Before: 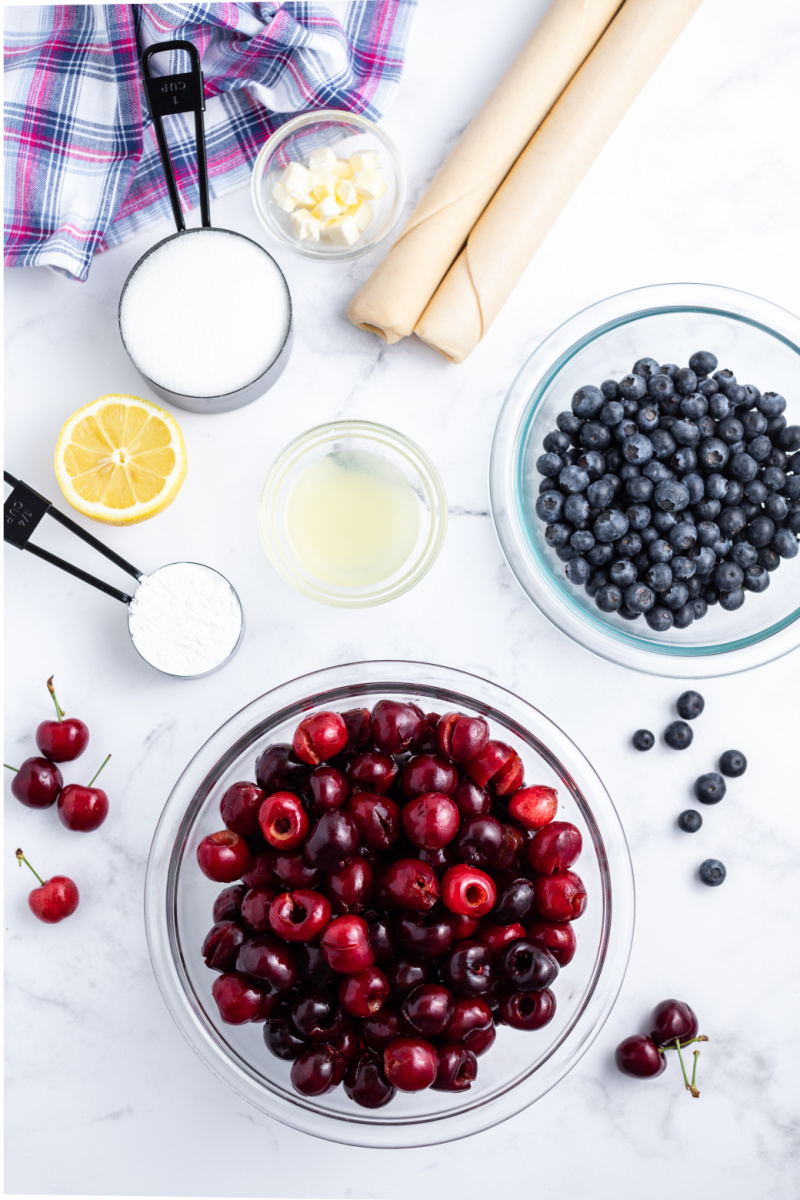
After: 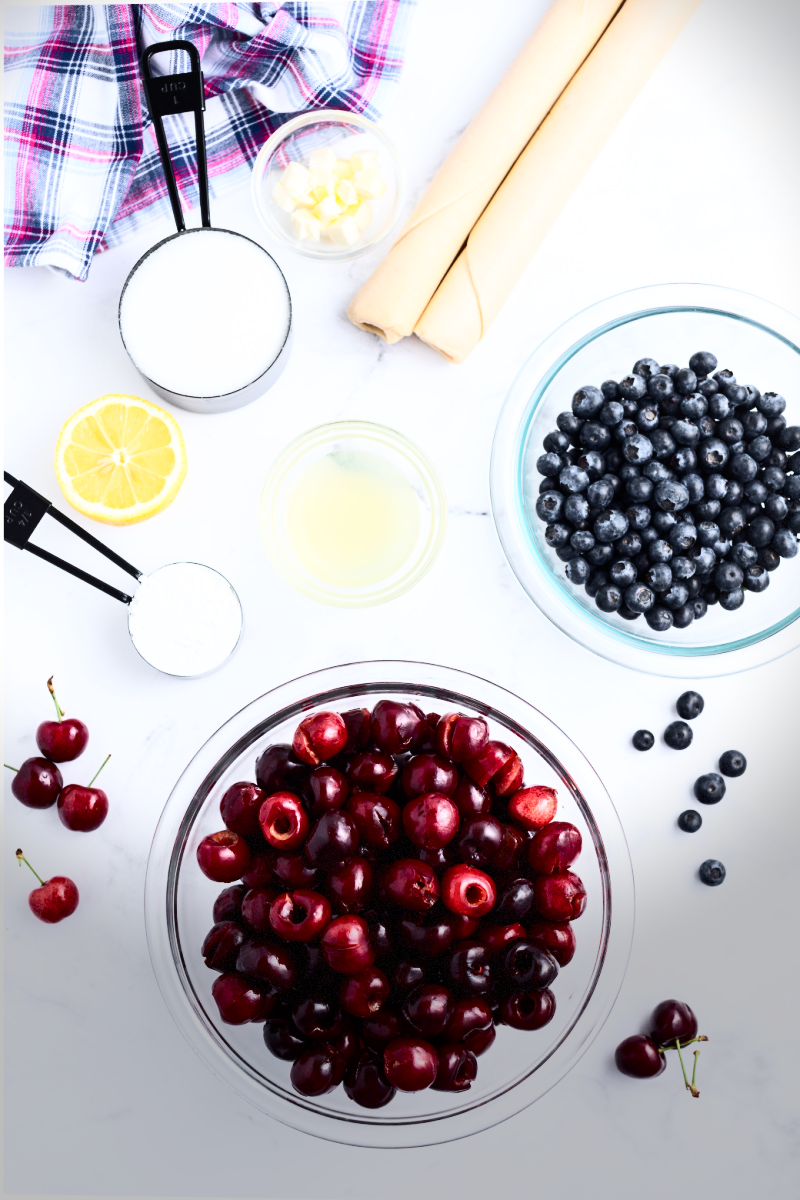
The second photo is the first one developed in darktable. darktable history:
contrast brightness saturation: contrast 0.39, brightness 0.1
vignetting: fall-off start 68.33%, fall-off radius 30%, saturation 0.042, center (-0.066, -0.311), width/height ratio 0.992, shape 0.85, dithering 8-bit output
